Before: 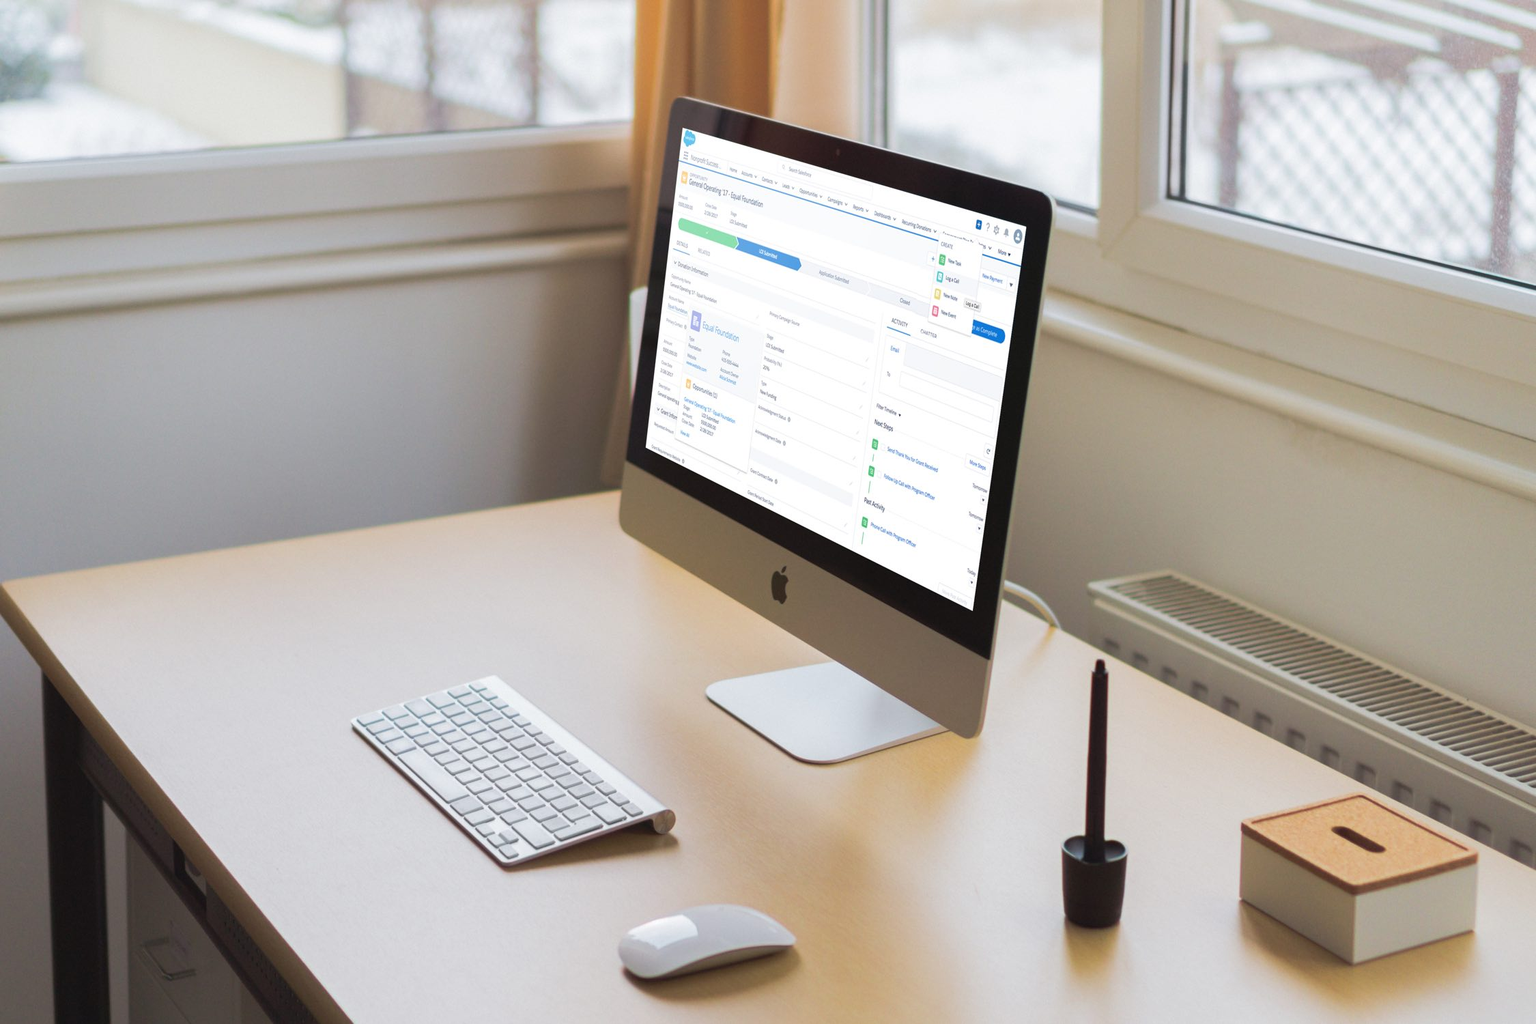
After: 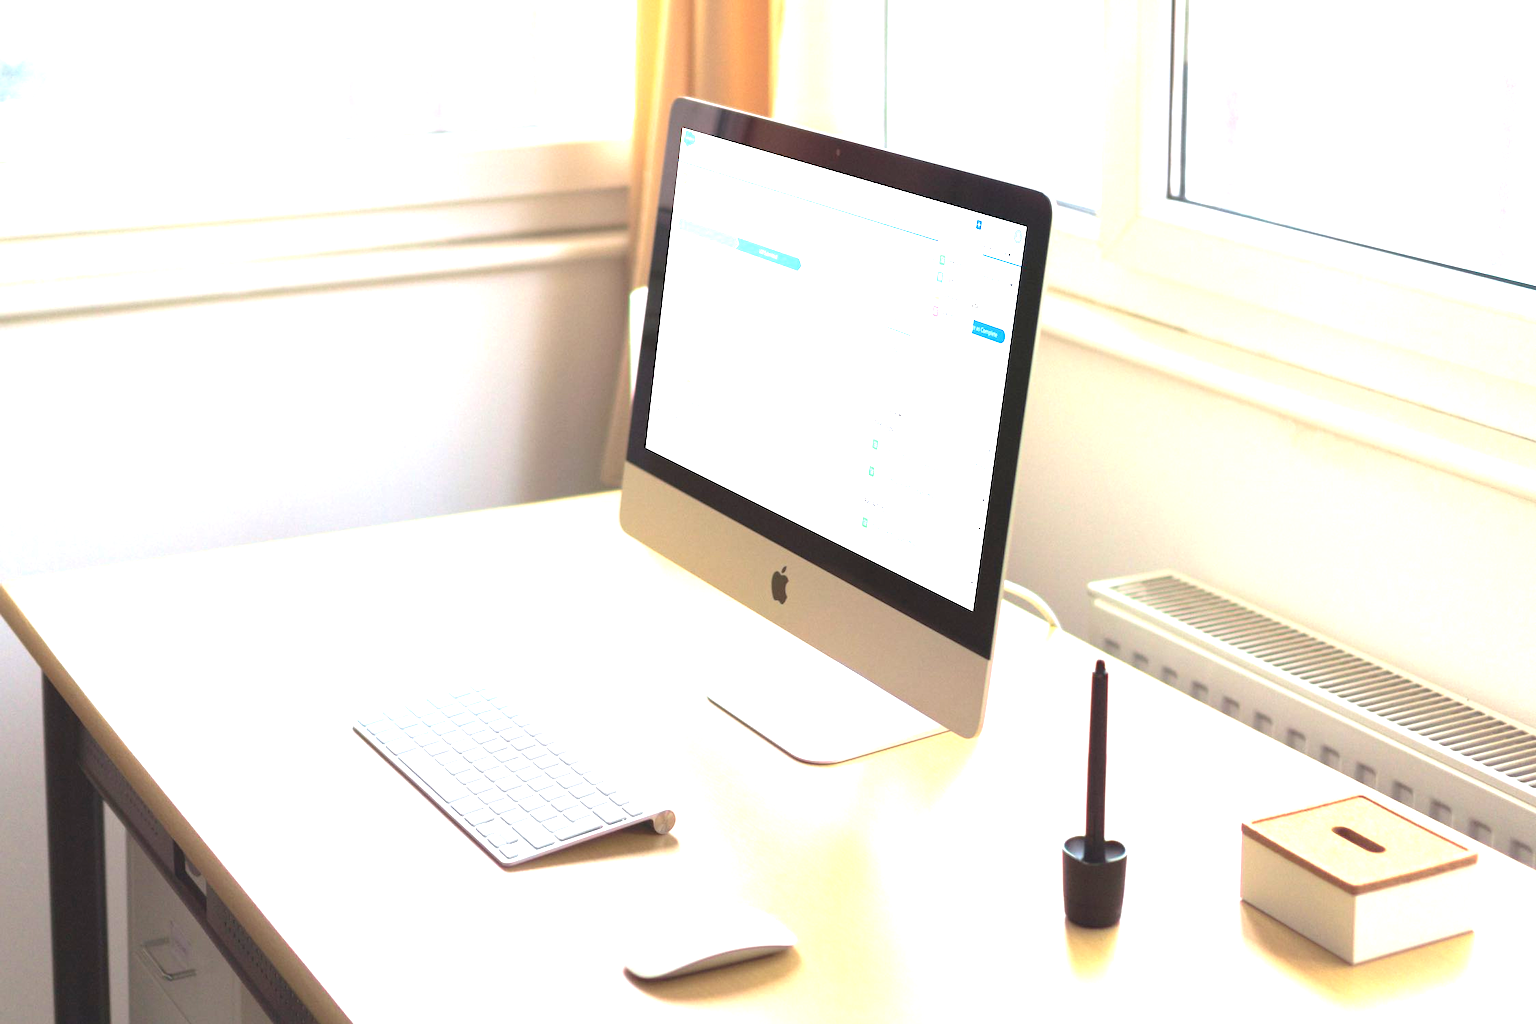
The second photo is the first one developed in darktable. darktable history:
exposure: black level correction 0, exposure 1.688 EV, compensate exposure bias true, compensate highlight preservation false
